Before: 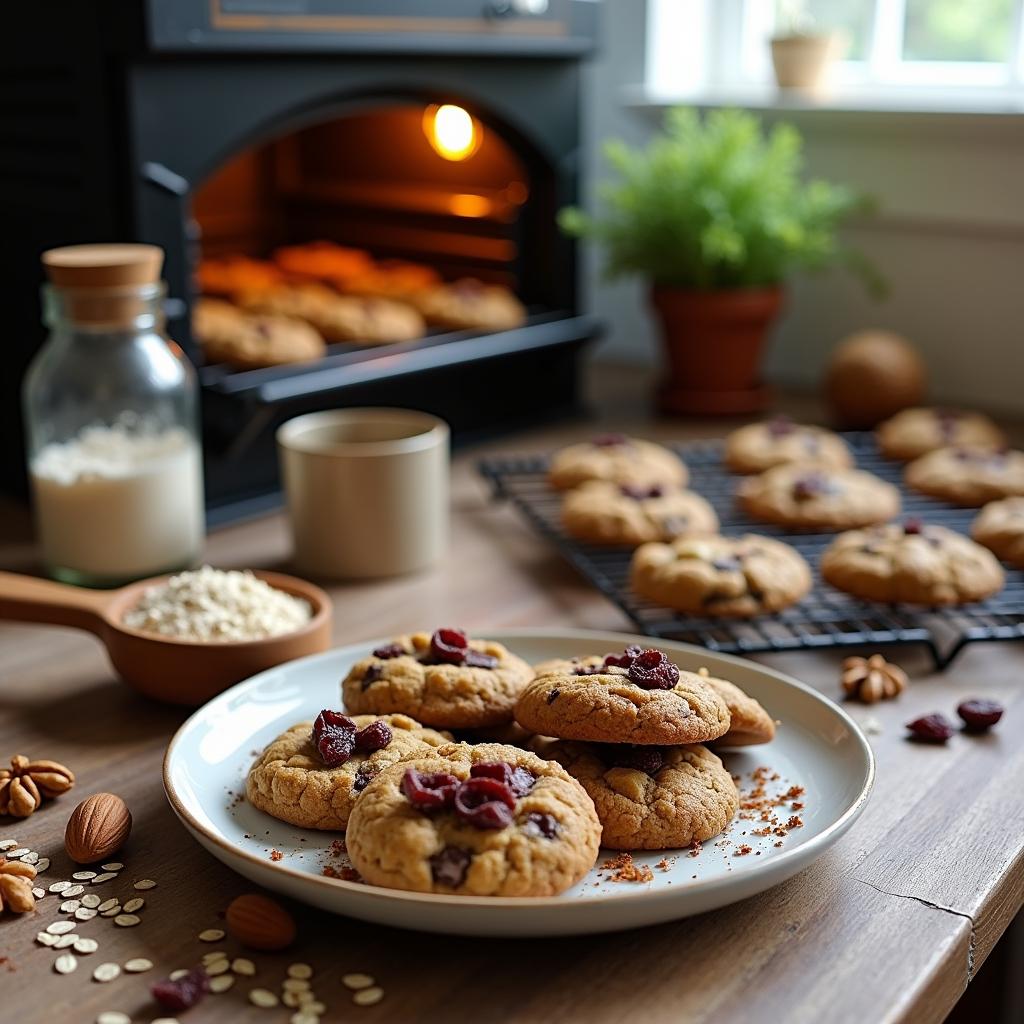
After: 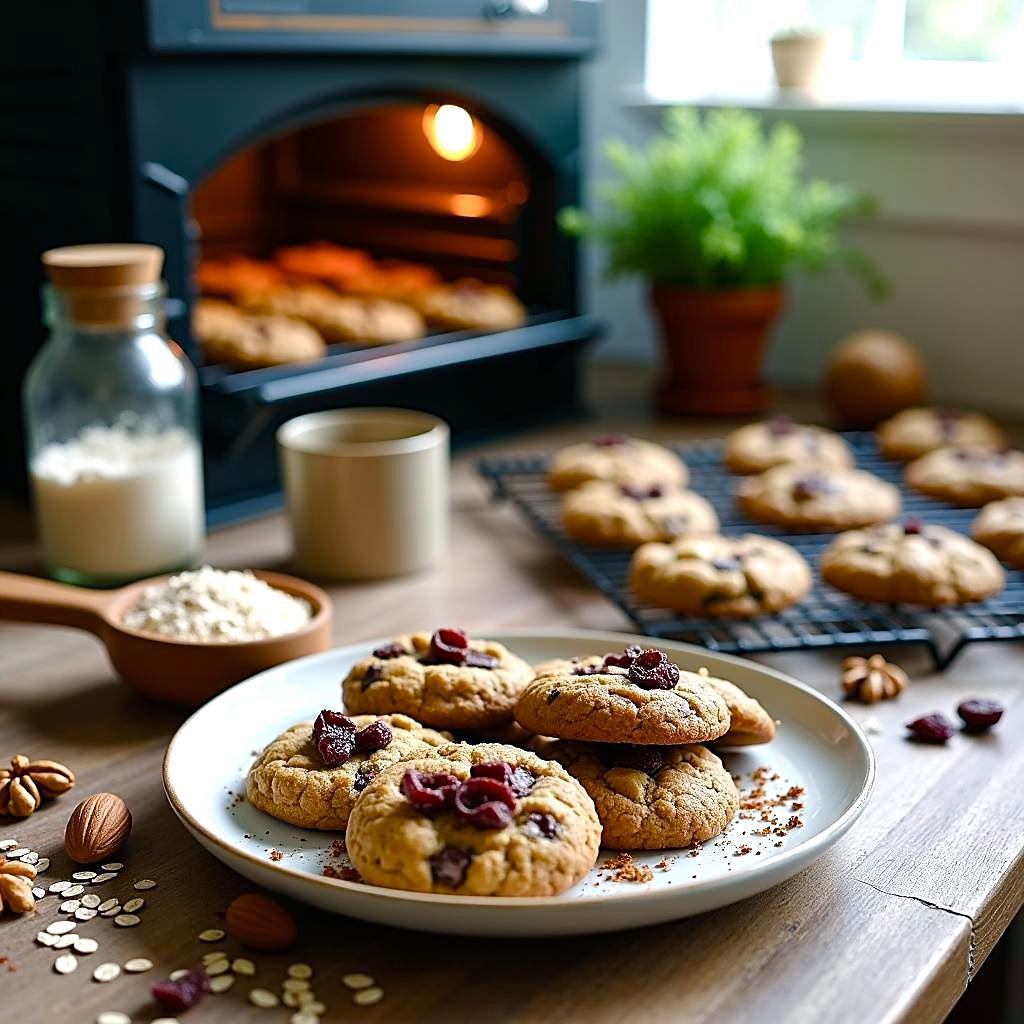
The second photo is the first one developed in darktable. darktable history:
exposure: black level correction 0, exposure 0.498 EV, compensate highlight preservation false
sharpen: radius 1.902, amount 0.404, threshold 1.621
color balance rgb: power › luminance -7.661%, power › chroma 1.121%, power › hue 215.7°, linear chroma grading › global chroma 15.071%, perceptual saturation grading › global saturation 20%, perceptual saturation grading › highlights -49.911%, perceptual saturation grading › shadows 24.393%
